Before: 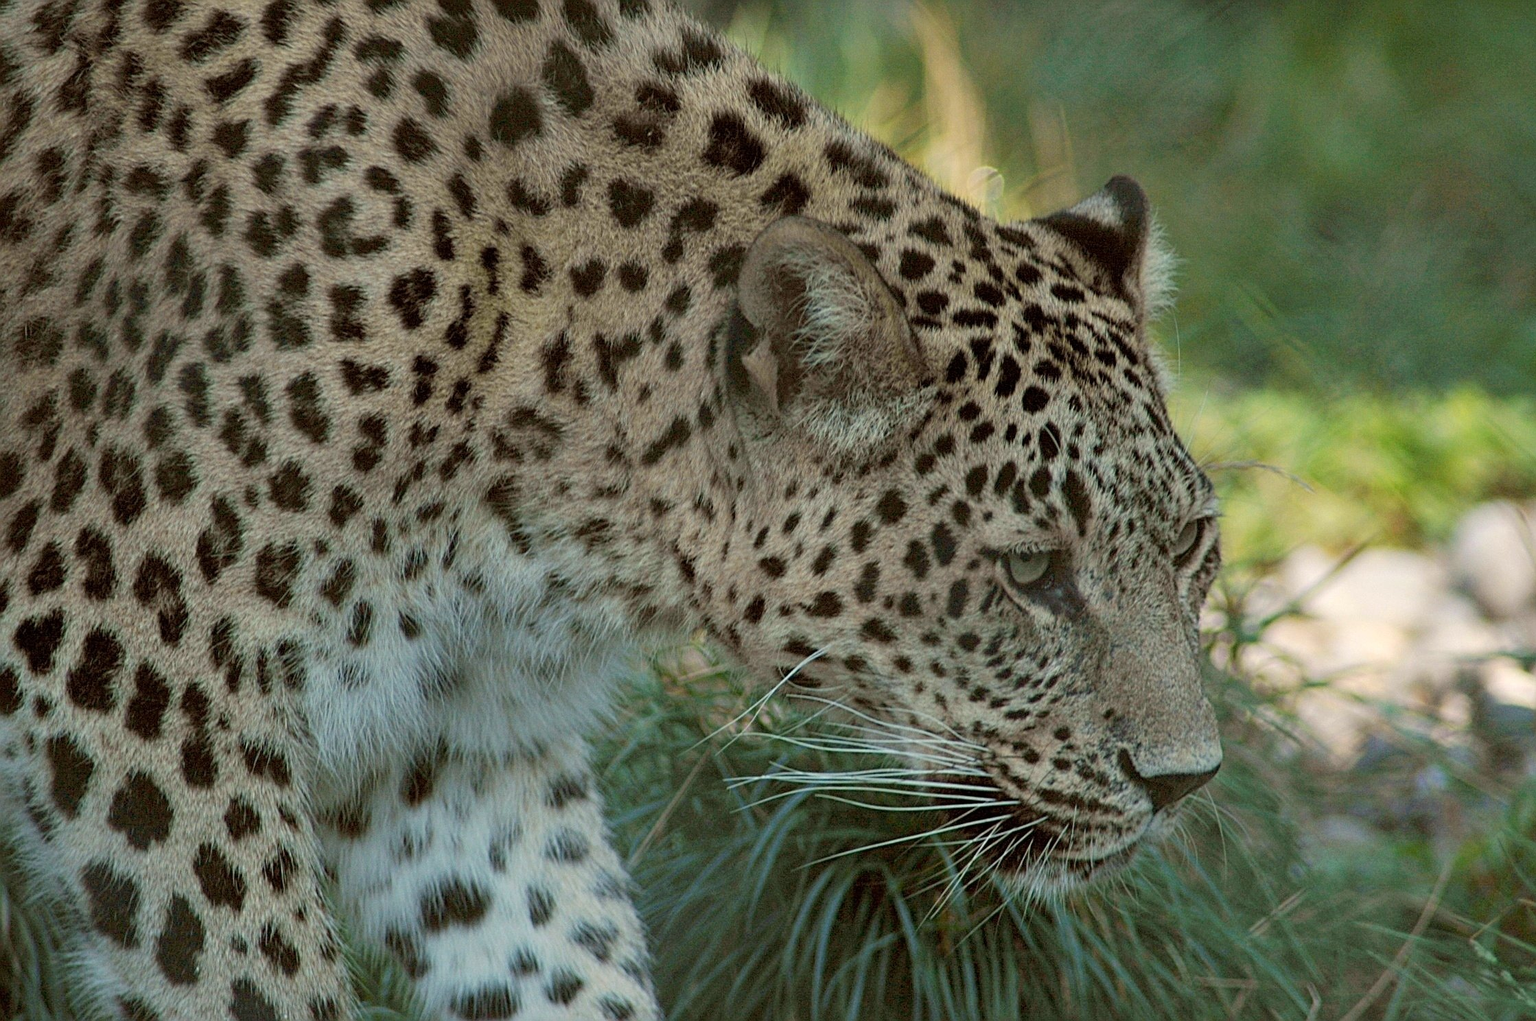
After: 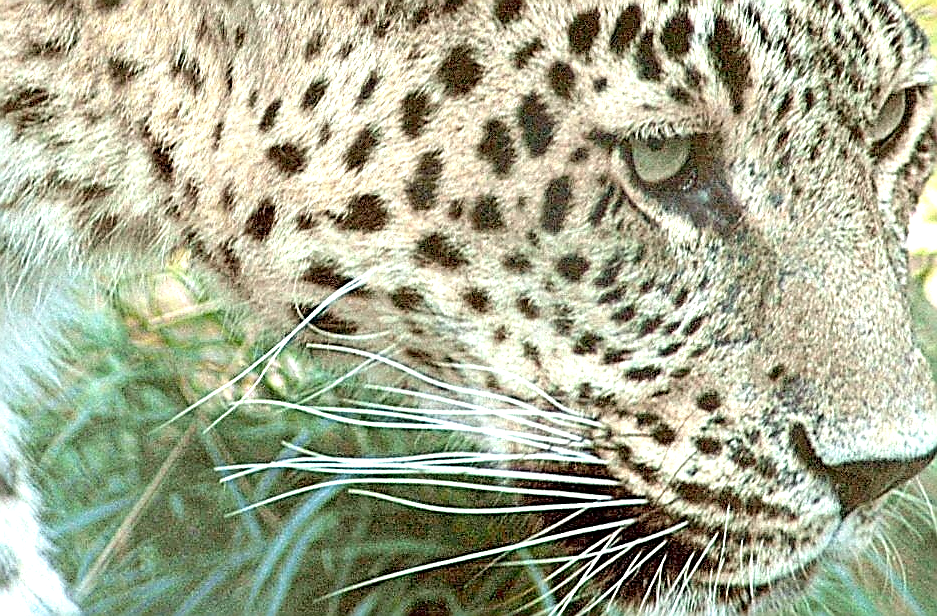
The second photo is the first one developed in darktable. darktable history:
exposure: black level correction 0.001, exposure 1.815 EV, compensate exposure bias true, compensate highlight preservation false
crop: left 37.505%, top 44.901%, right 20.61%, bottom 13.689%
sharpen: radius 1.353, amount 1.256, threshold 0.728
